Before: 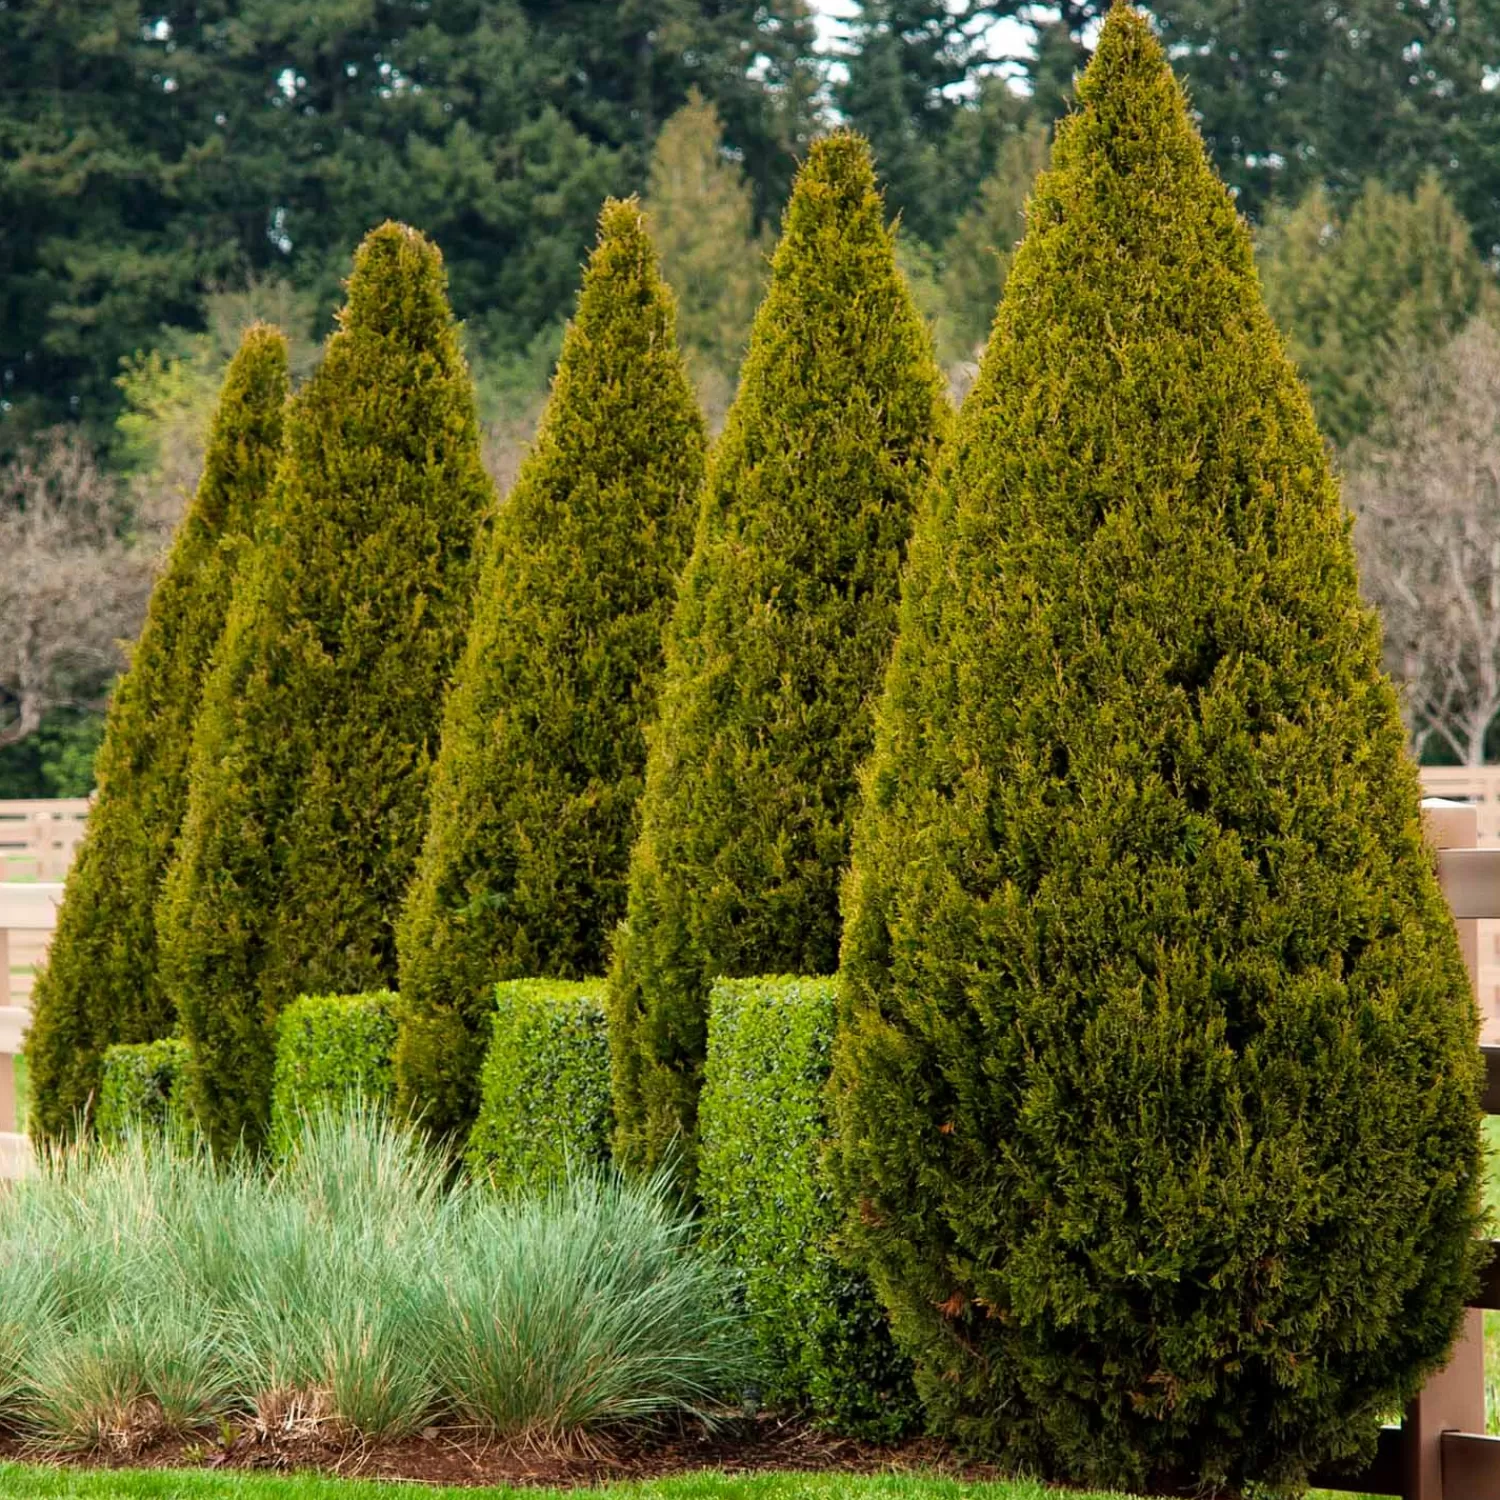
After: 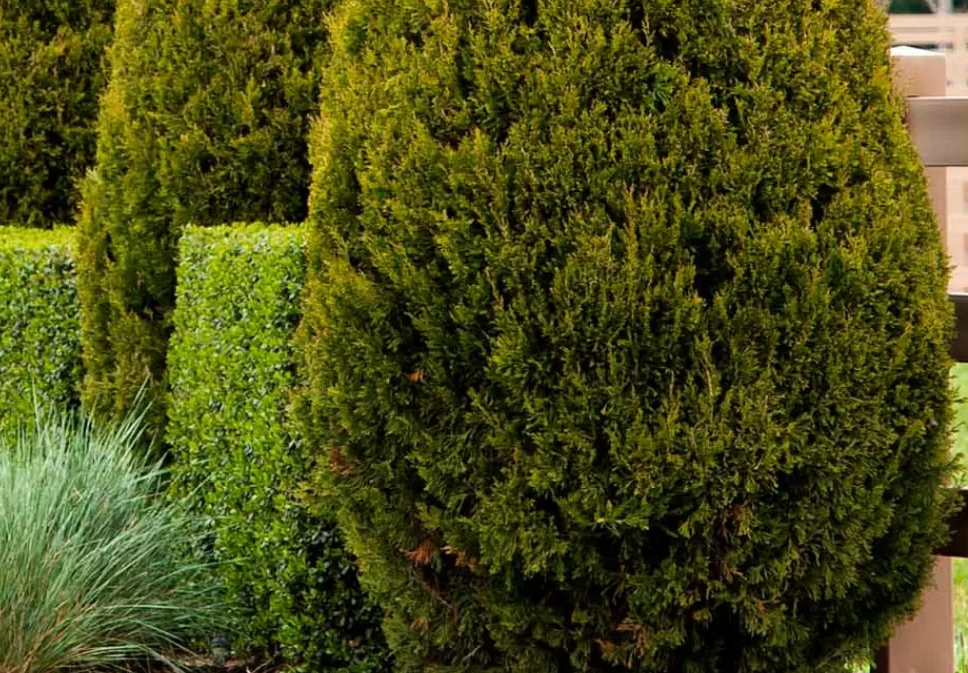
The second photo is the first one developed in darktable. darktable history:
crop and rotate: left 35.445%, top 50.186%, bottom 4.94%
